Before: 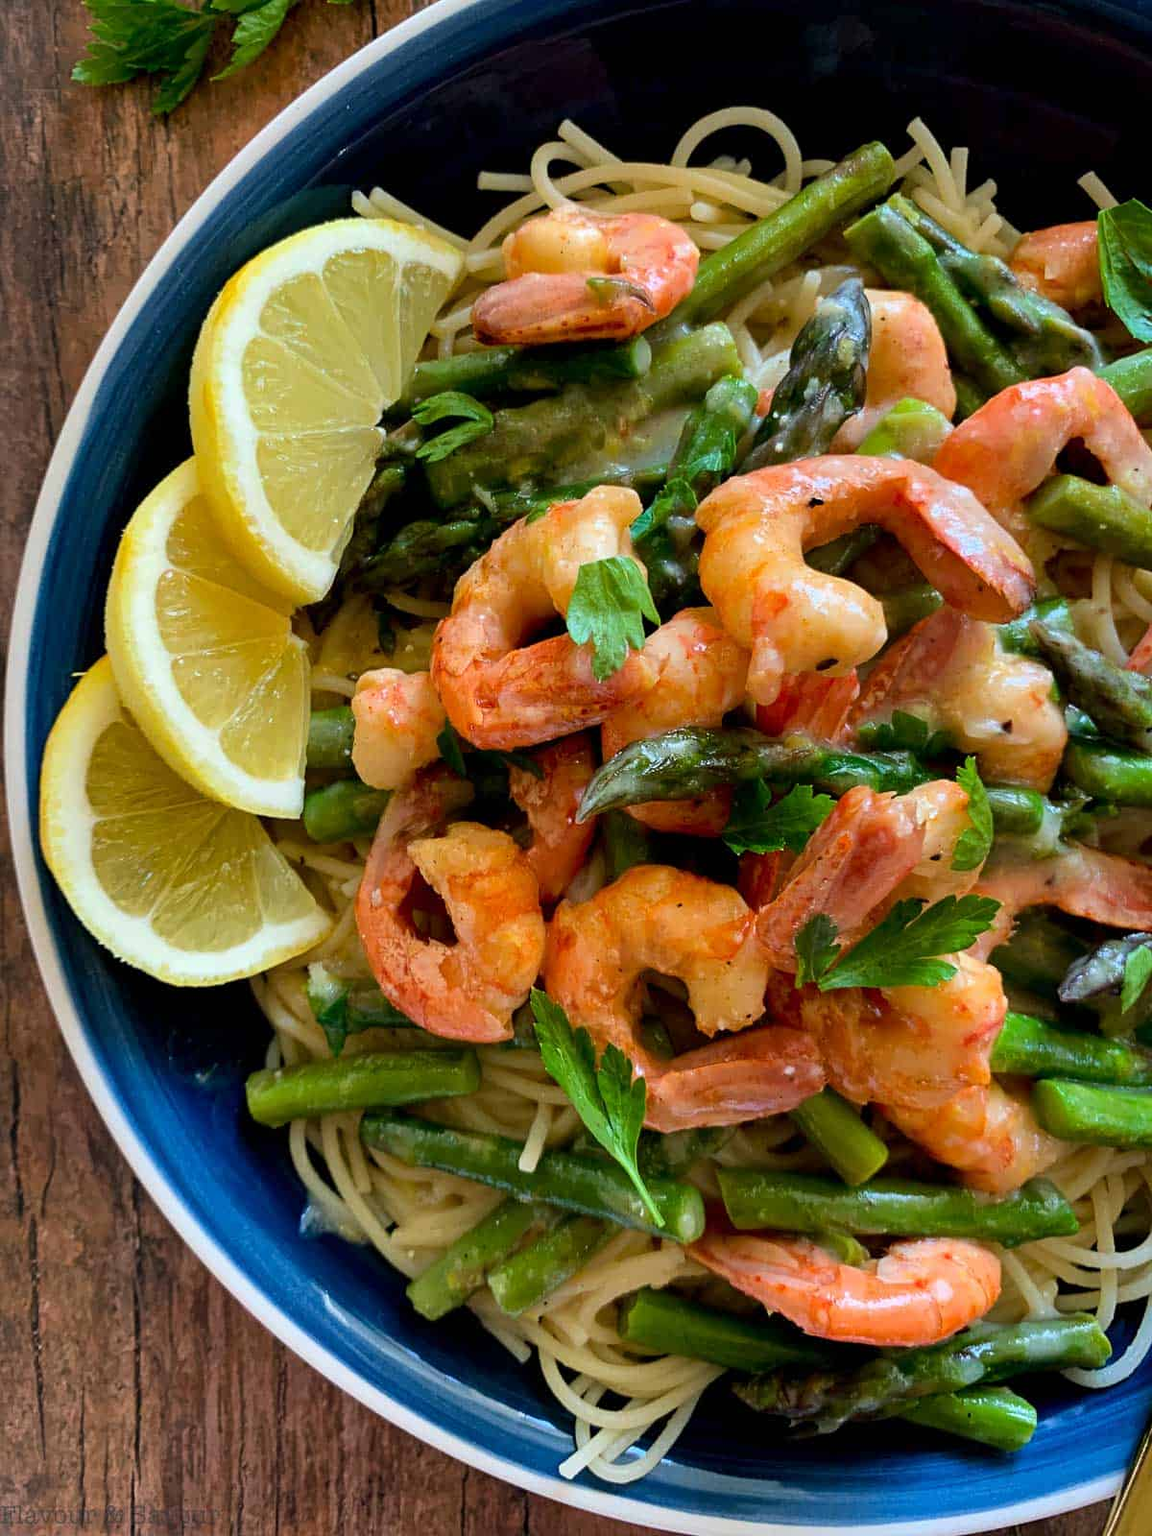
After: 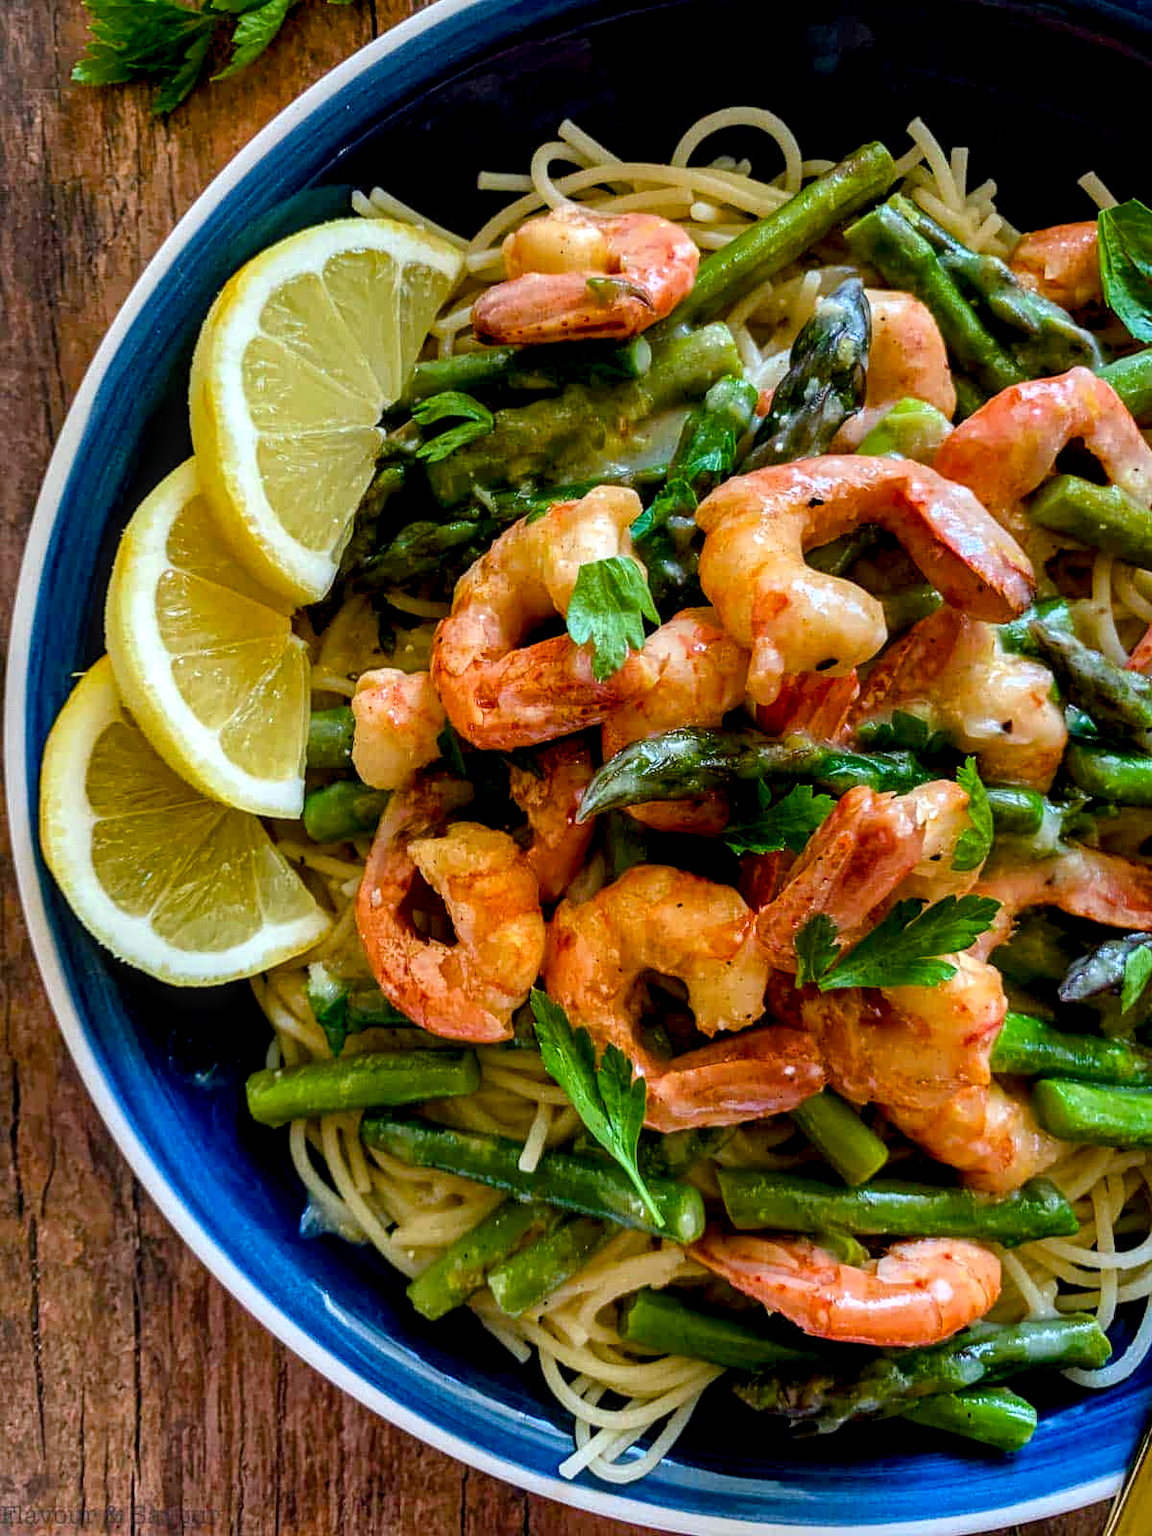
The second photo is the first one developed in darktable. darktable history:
white balance: red 0.98, blue 1.034
color balance rgb: perceptual saturation grading › global saturation 20%, perceptual saturation grading › highlights -25%, perceptual saturation grading › shadows 50%
local contrast: highlights 20%, detail 150%
